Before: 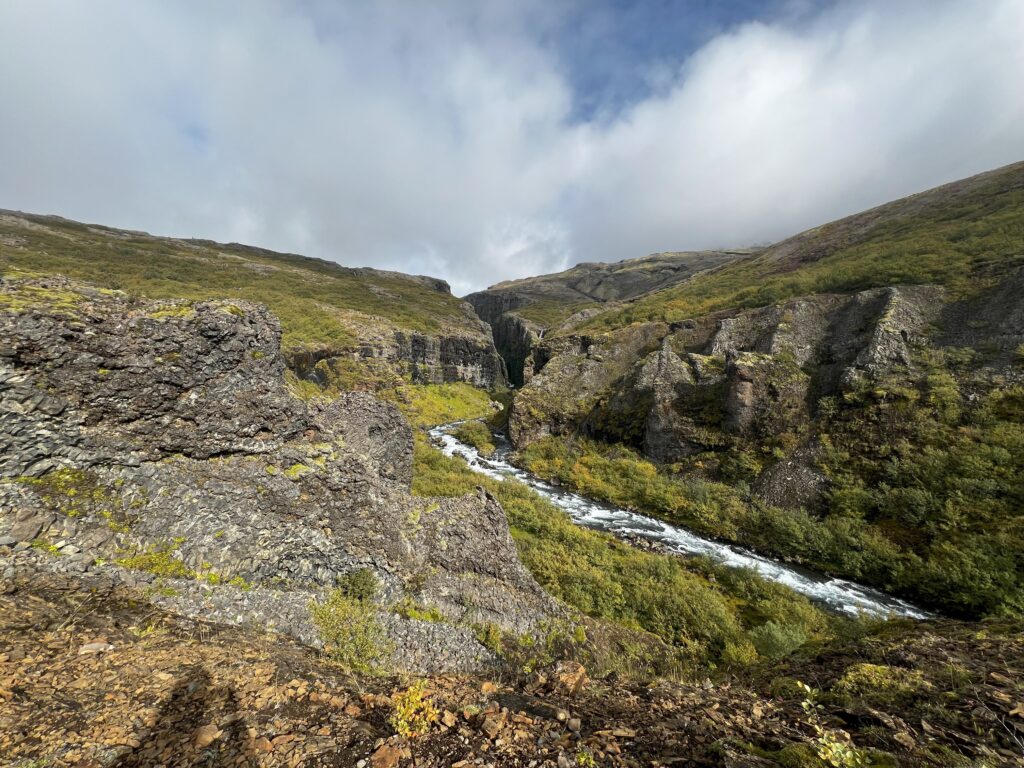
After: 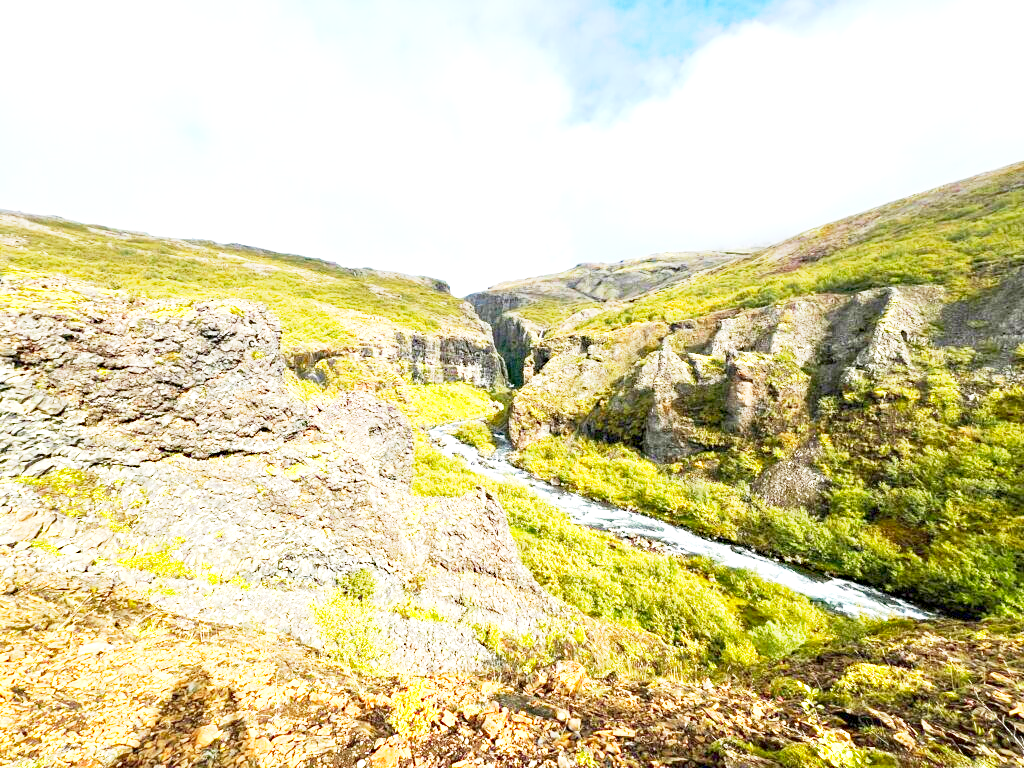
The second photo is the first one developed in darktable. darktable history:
haze removal: strength 0.287, distance 0.246, adaptive false
contrast brightness saturation: saturation 0.504
base curve: curves: ch0 [(0, 0) (0.088, 0.125) (0.176, 0.251) (0.354, 0.501) (0.613, 0.749) (1, 0.877)], preserve colors none
tone equalizer: on, module defaults
exposure: exposure 2.19 EV, compensate exposure bias true, compensate highlight preservation false
